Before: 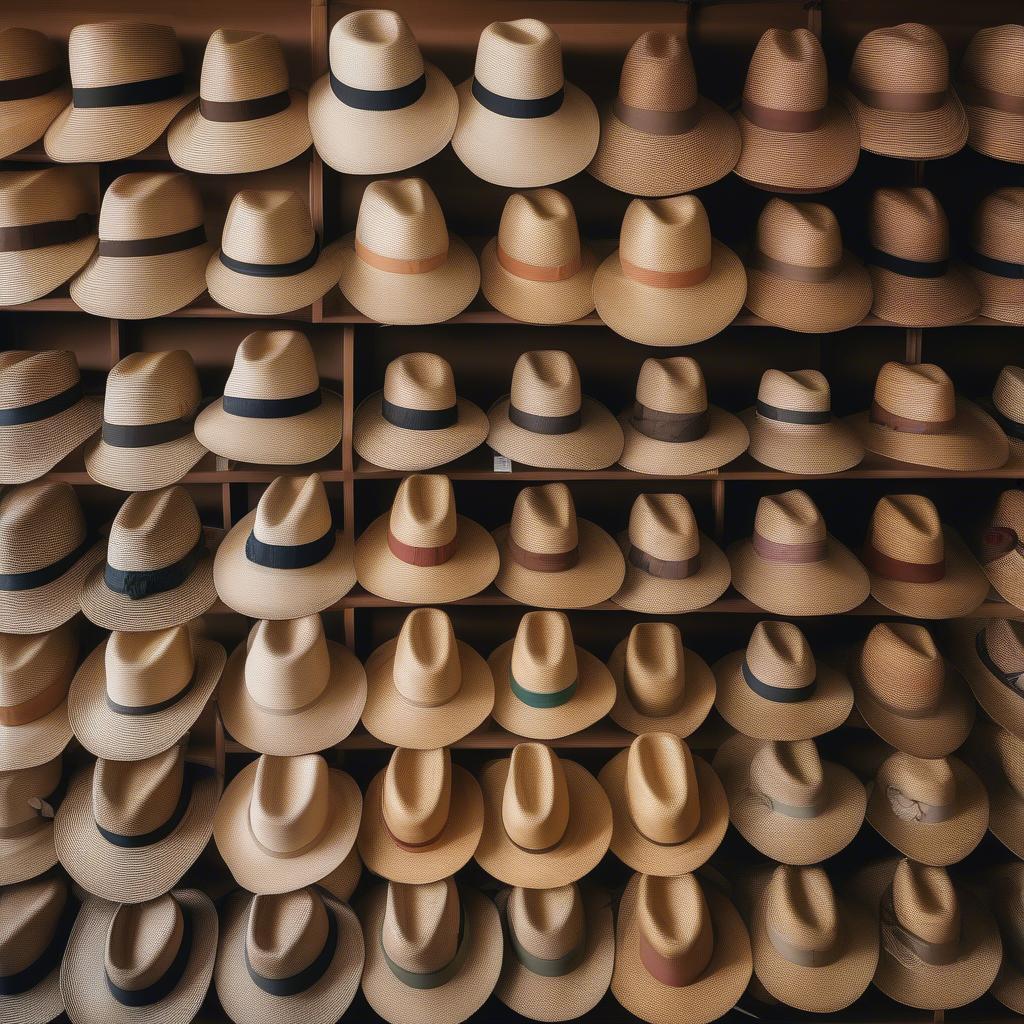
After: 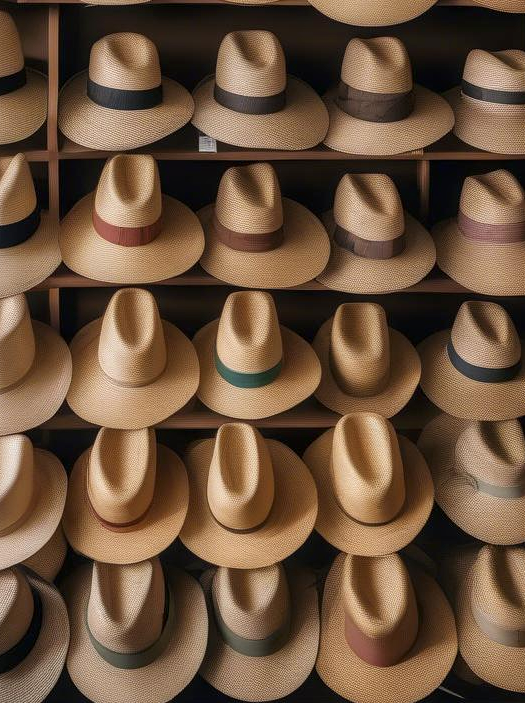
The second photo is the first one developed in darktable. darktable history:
local contrast: on, module defaults
crop and rotate: left 28.882%, top 31.302%, right 19.814%
tone equalizer: -8 EV 0.053 EV
